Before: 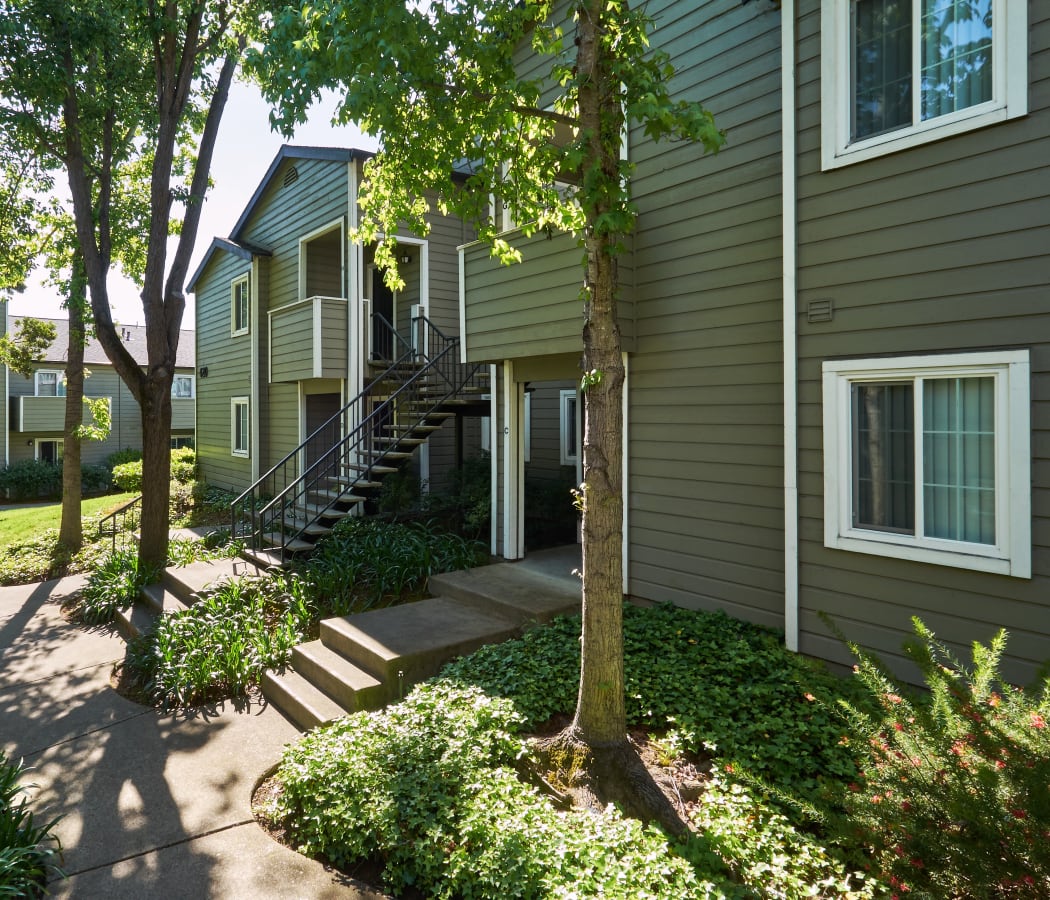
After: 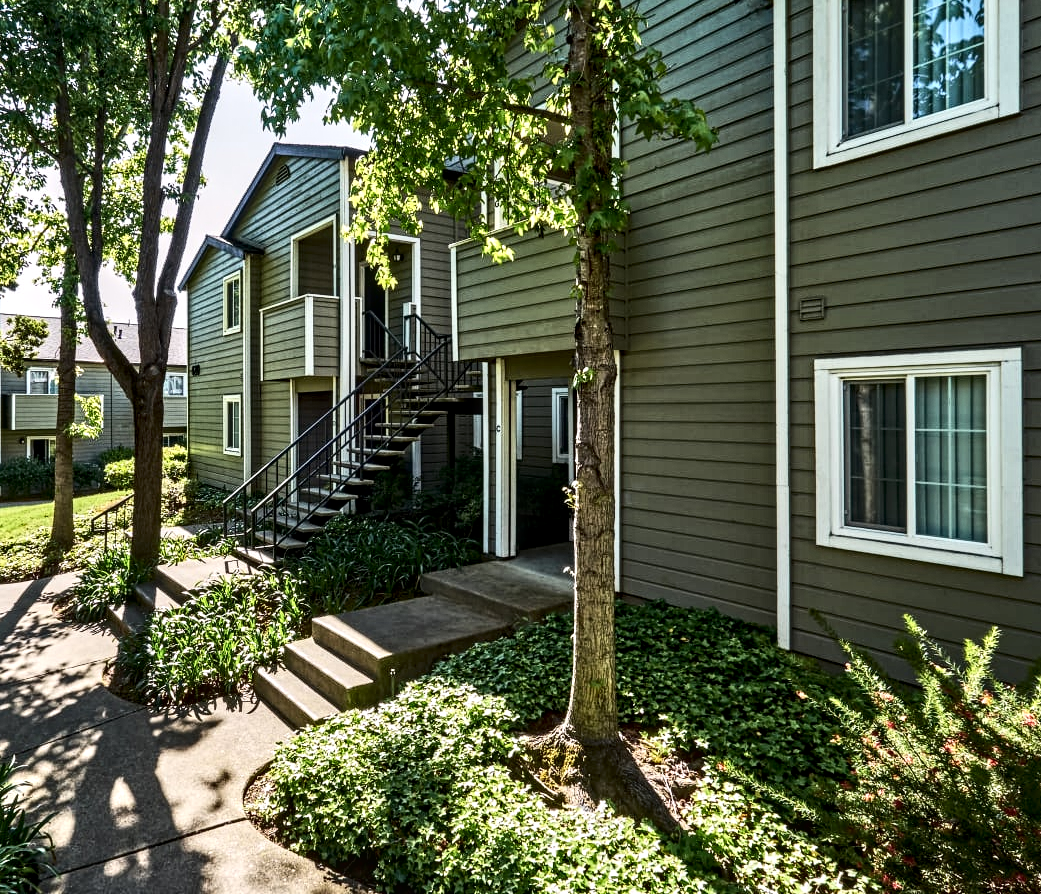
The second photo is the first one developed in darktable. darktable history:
contrast equalizer: y [[0.506, 0.531, 0.562, 0.606, 0.638, 0.669], [0.5 ×6], [0.5 ×6], [0 ×6], [0 ×6]]
crop and rotate: left 0.782%, top 0.317%, bottom 0.322%
contrast brightness saturation: contrast 0.224
local contrast: detail 130%
